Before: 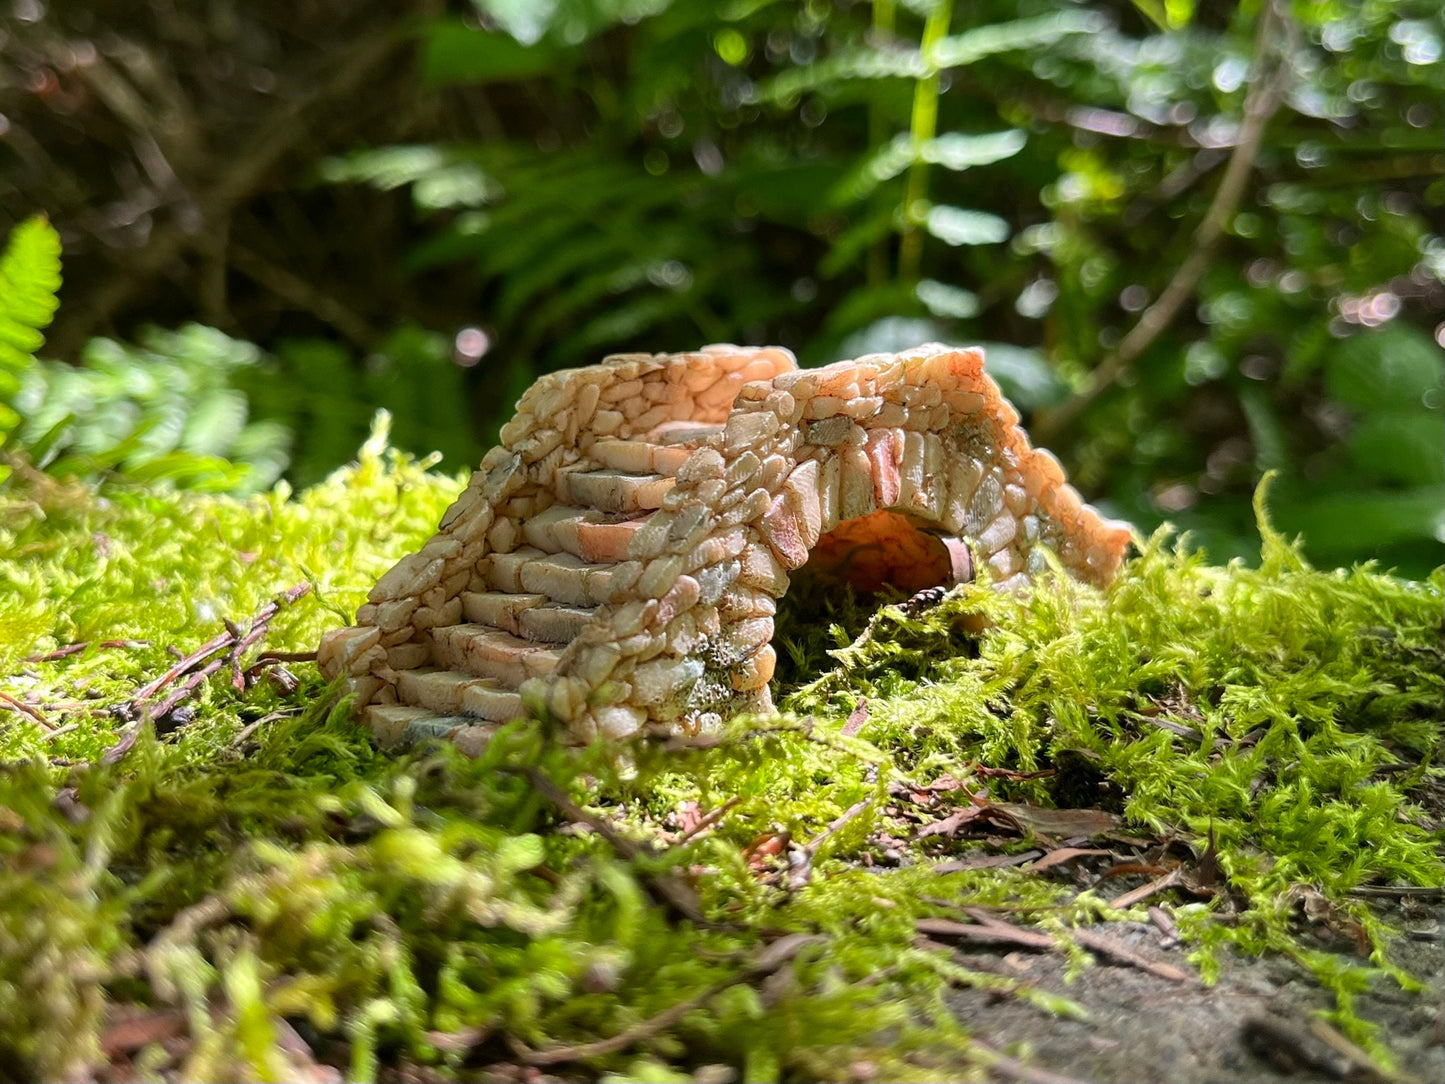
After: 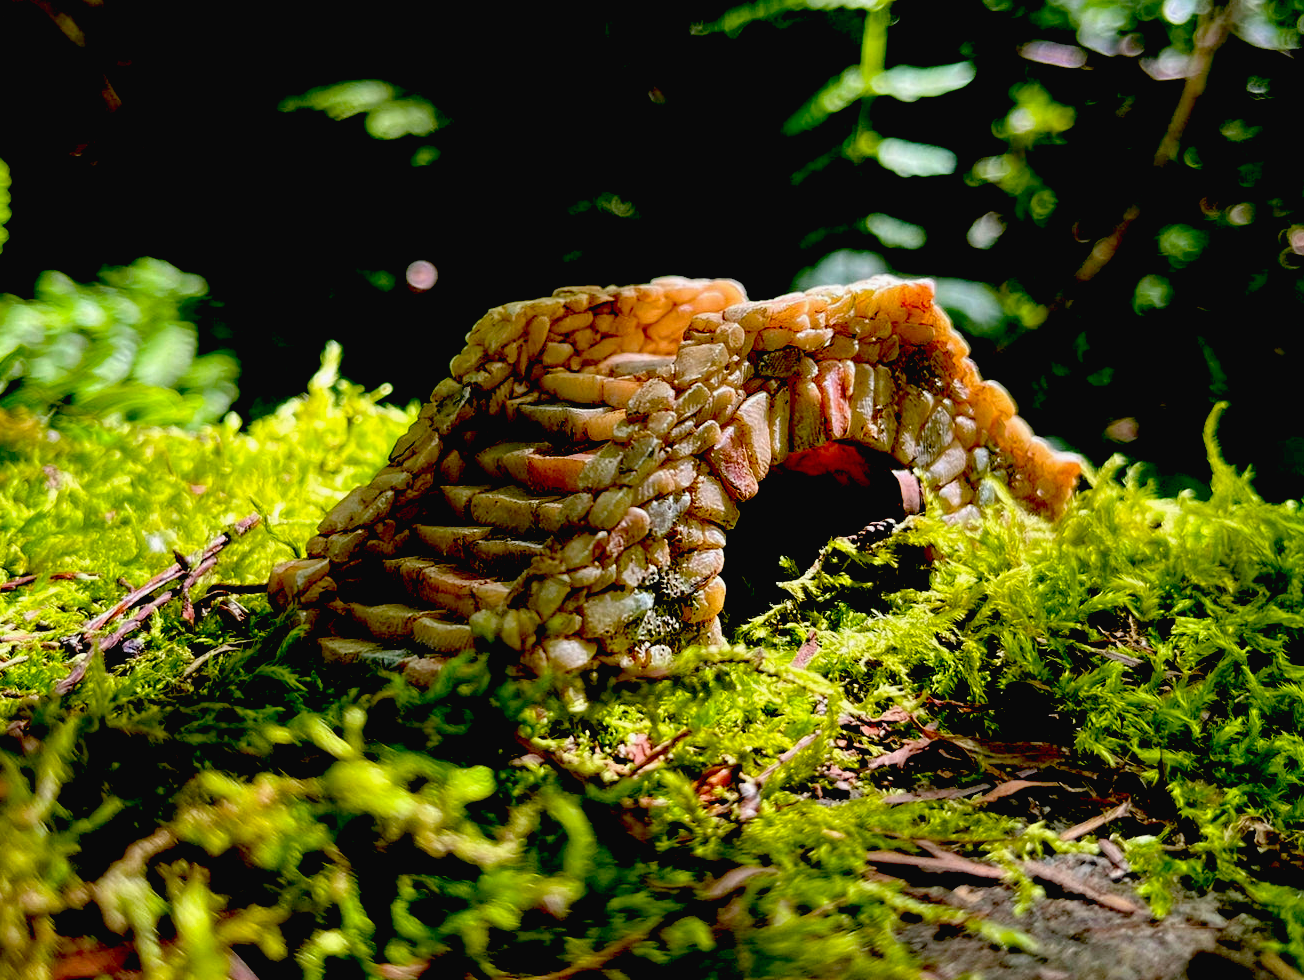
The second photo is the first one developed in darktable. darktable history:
color balance rgb: global offset › luminance 0.253%, linear chroma grading › global chroma 15.216%, perceptual saturation grading › global saturation 0.543%
exposure: black level correction 0.1, exposure -0.088 EV, compensate highlight preservation false
crop: left 3.503%, top 6.353%, right 6.205%, bottom 3.24%
